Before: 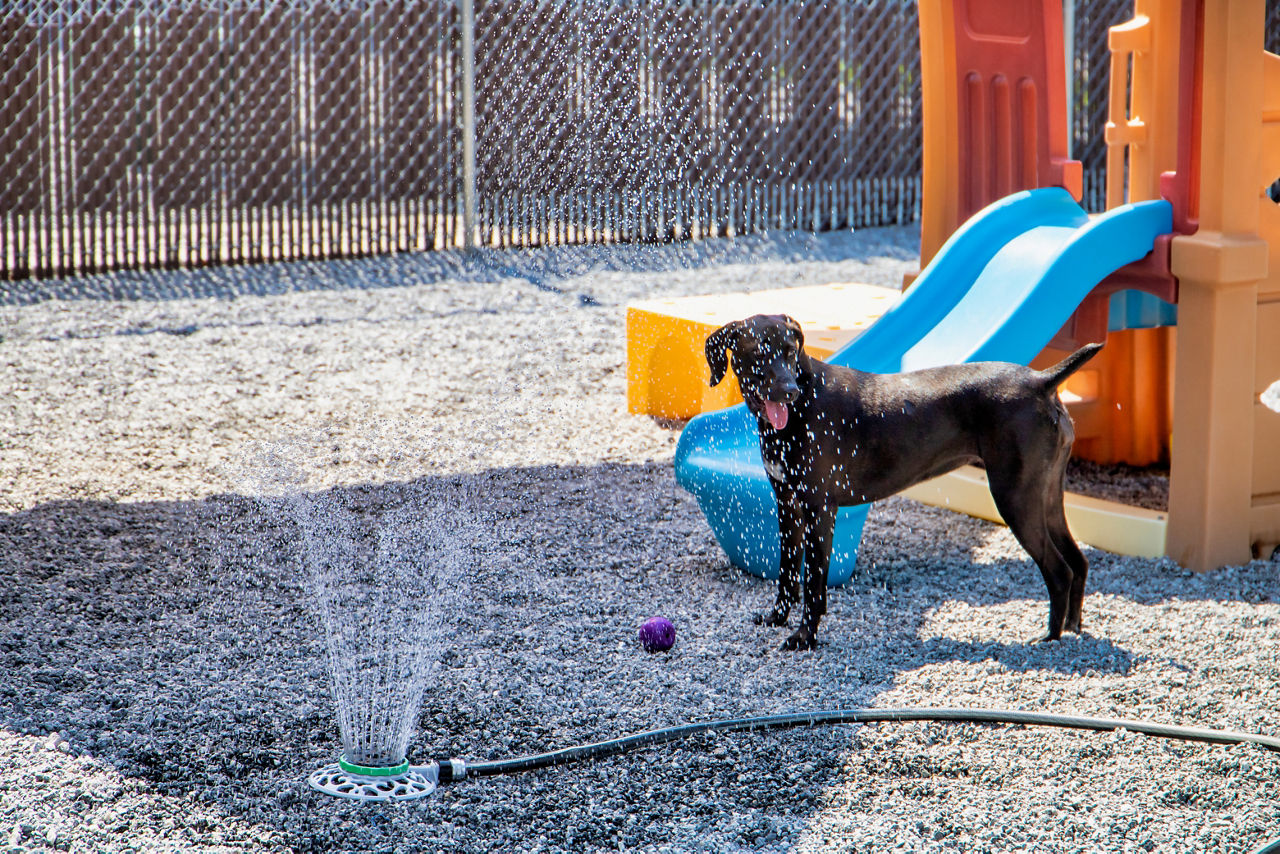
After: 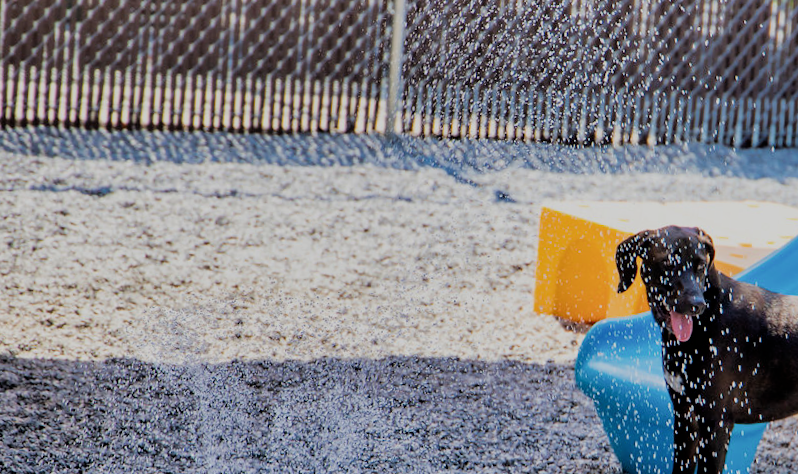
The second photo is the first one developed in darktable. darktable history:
shadows and highlights: soften with gaussian
crop and rotate: angle -4.99°, left 2.122%, top 6.945%, right 27.566%, bottom 30.519%
exposure: exposure -0.05 EV
filmic rgb: black relative exposure -7.65 EV, white relative exposure 4.56 EV, hardness 3.61
